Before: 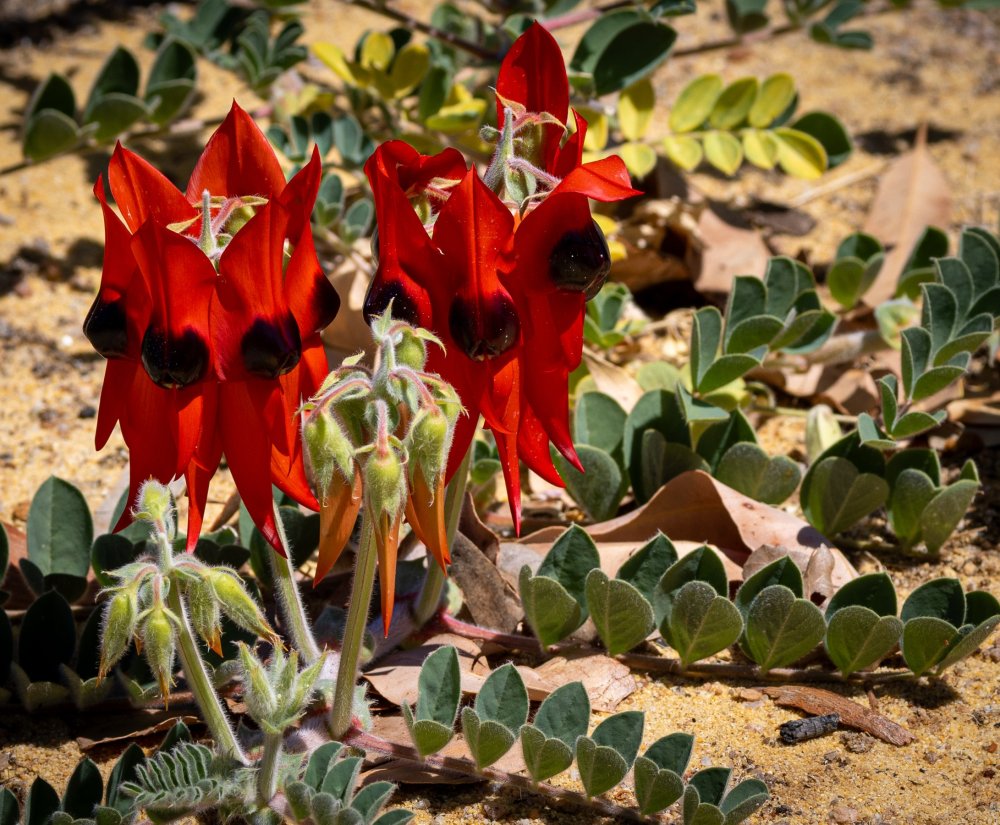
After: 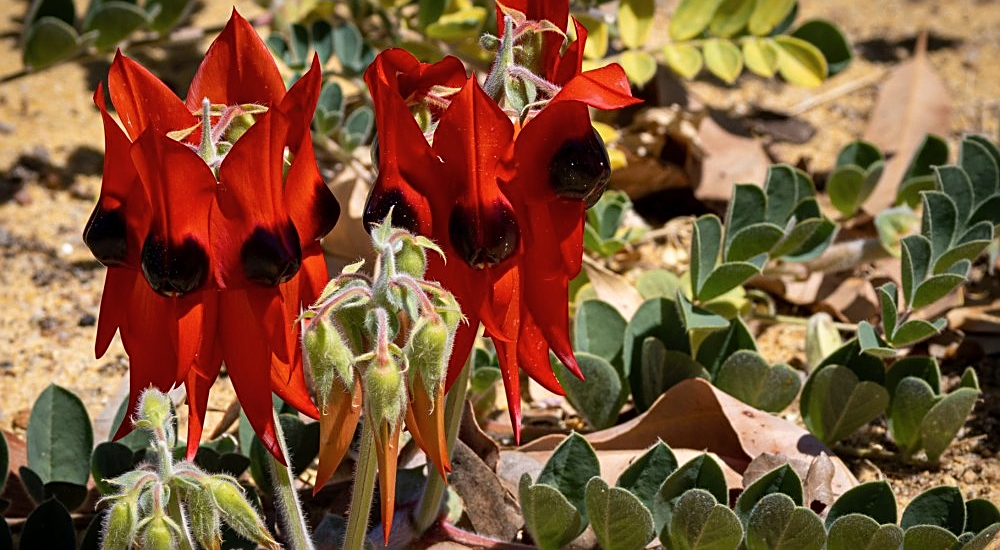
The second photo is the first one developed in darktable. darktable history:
crop: top 11.166%, bottom 22.168%
contrast brightness saturation: saturation -0.05
sharpen: on, module defaults
